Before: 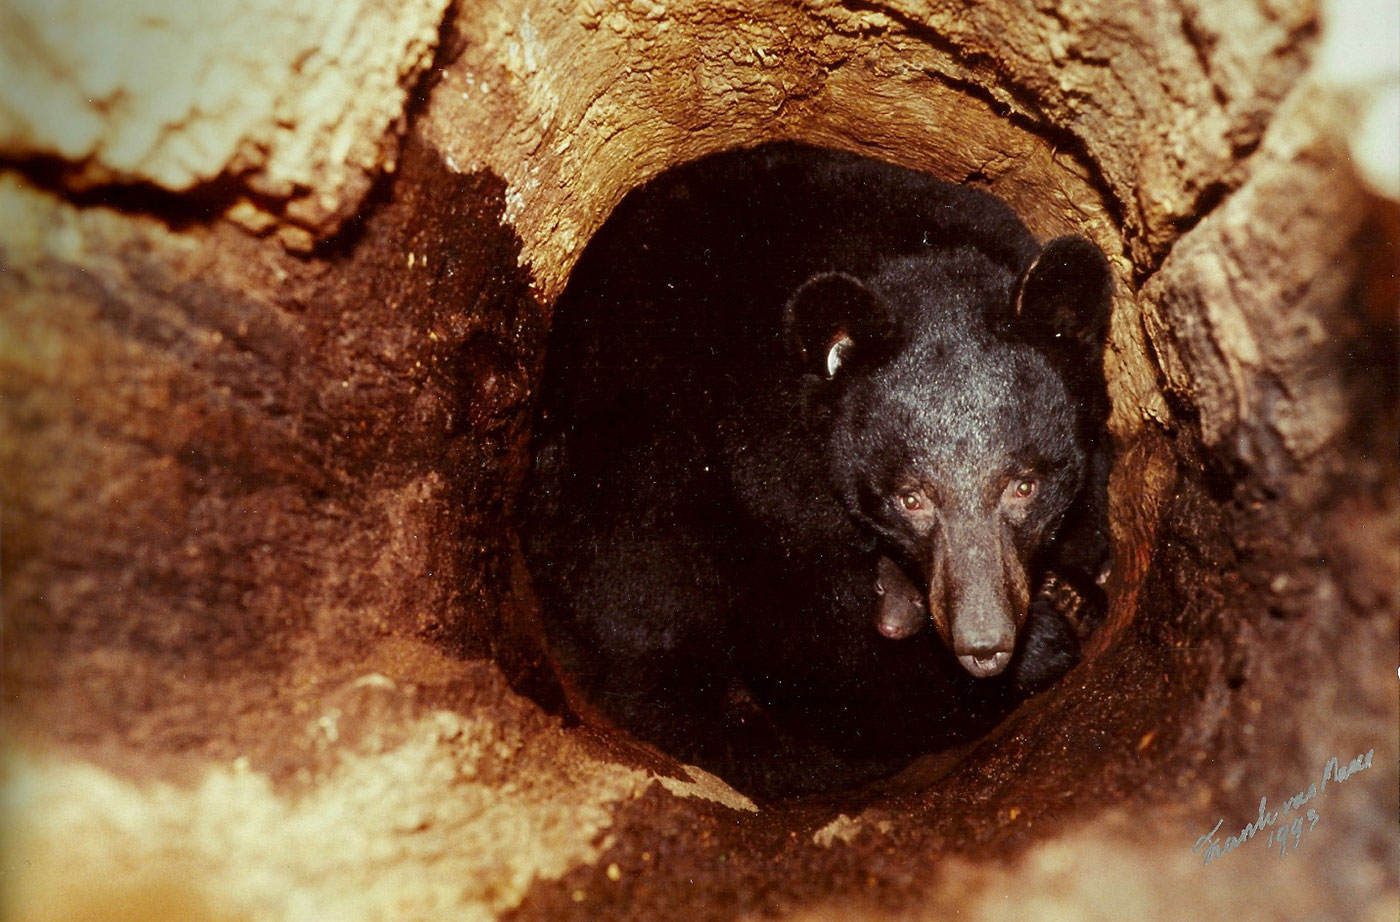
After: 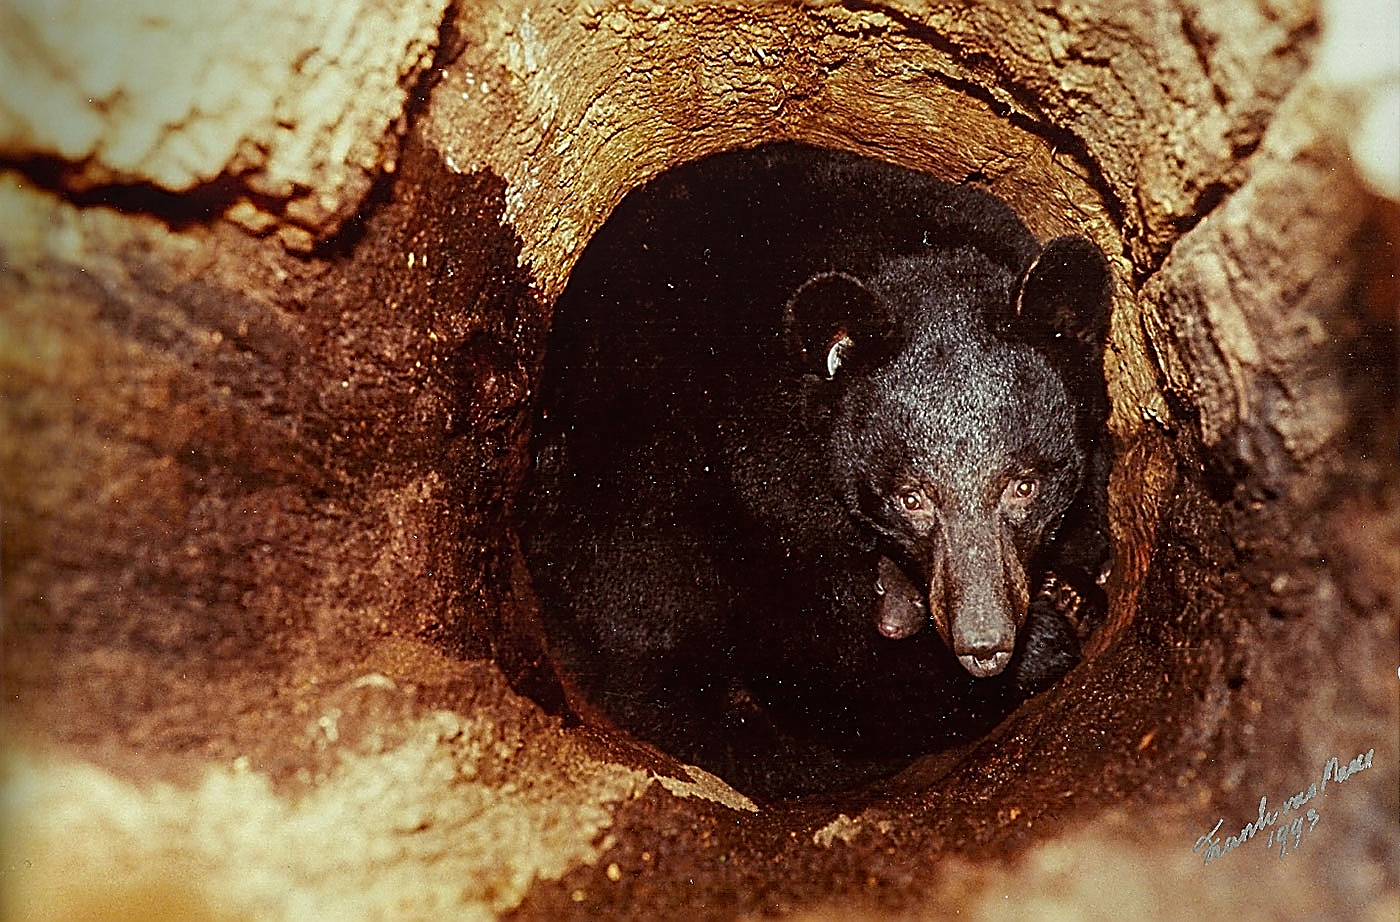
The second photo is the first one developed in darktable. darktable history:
sharpen: amount 2
local contrast: detail 109%
tone equalizer: mask exposure compensation -0.494 EV
